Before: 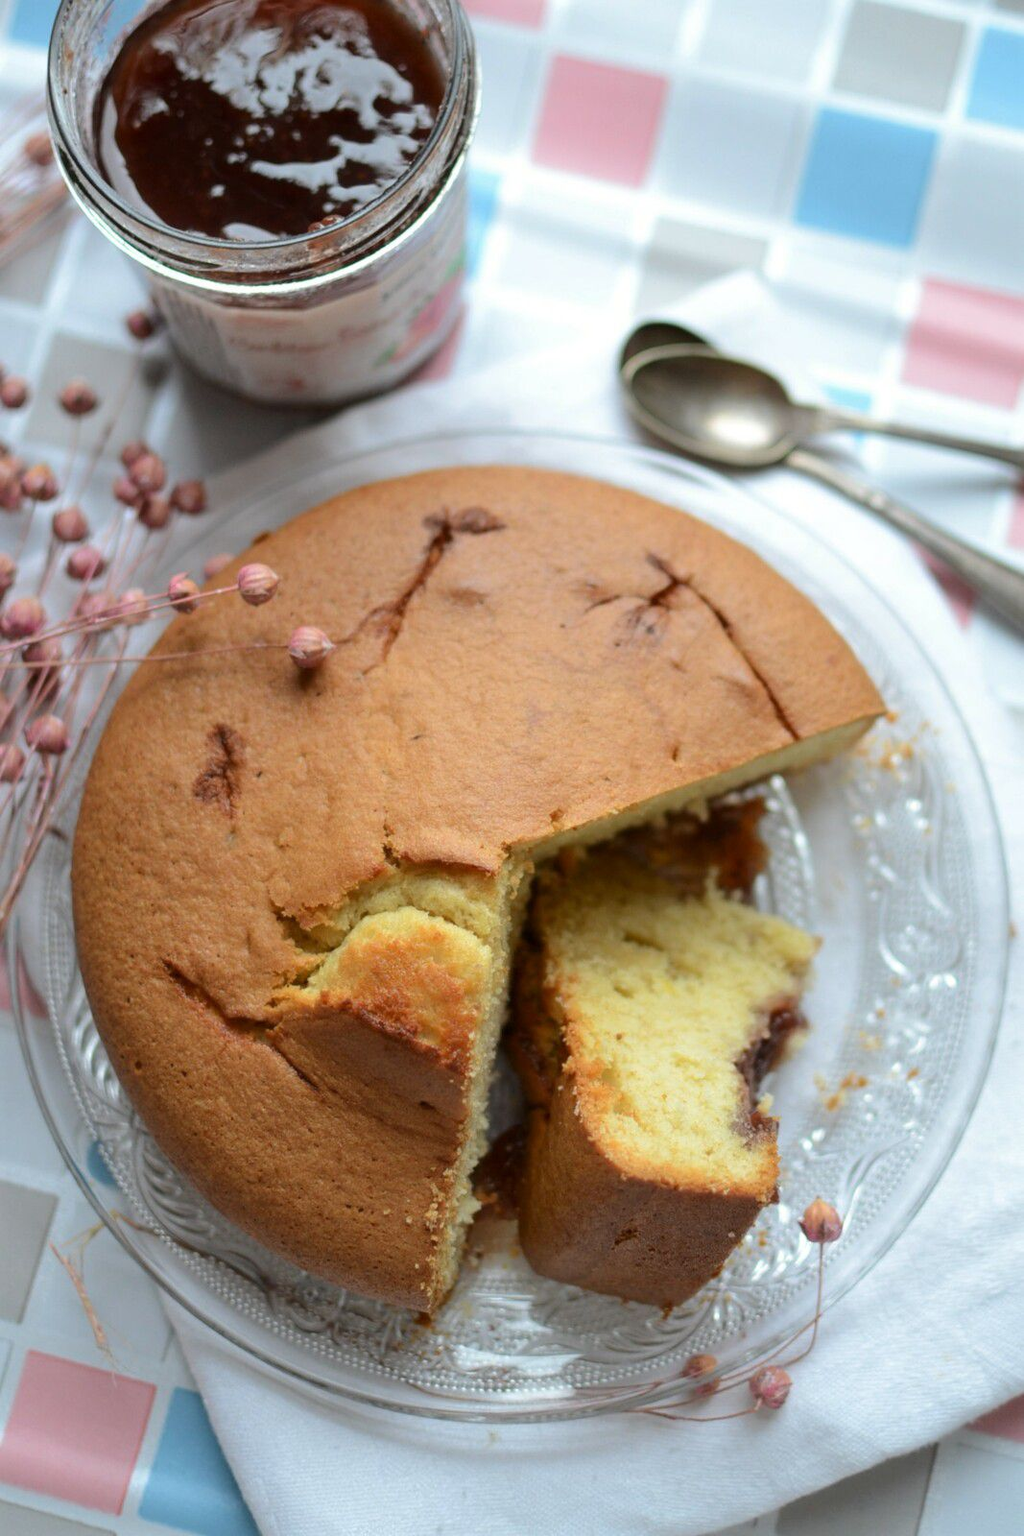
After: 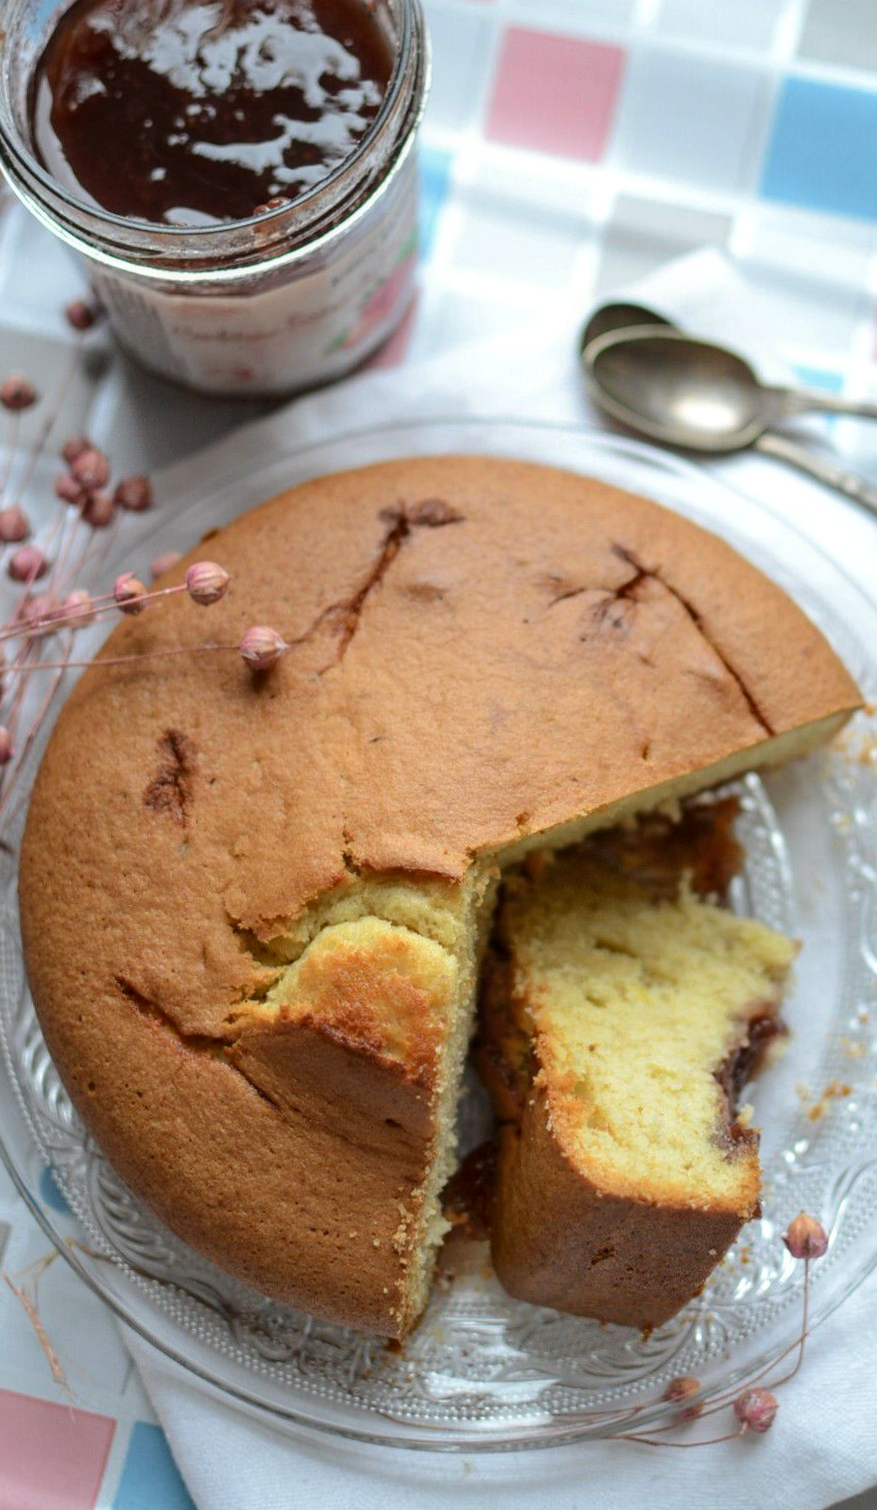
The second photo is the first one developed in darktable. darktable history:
local contrast: detail 117%
crop and rotate: angle 1°, left 4.281%, top 0.642%, right 11.383%, bottom 2.486%
